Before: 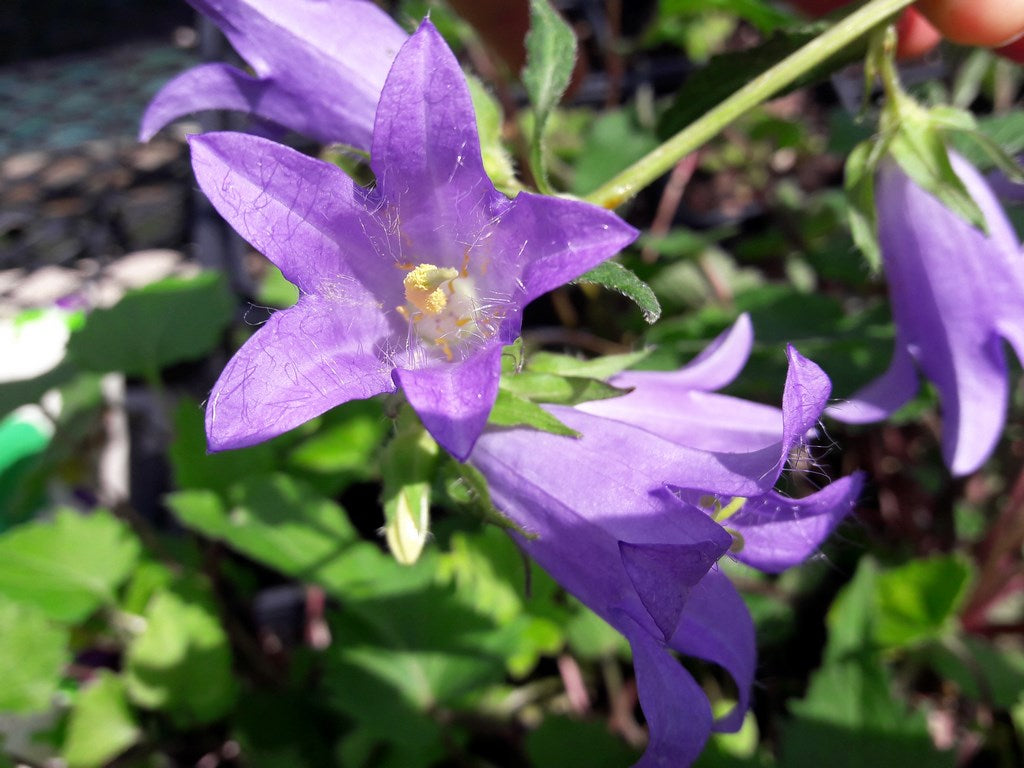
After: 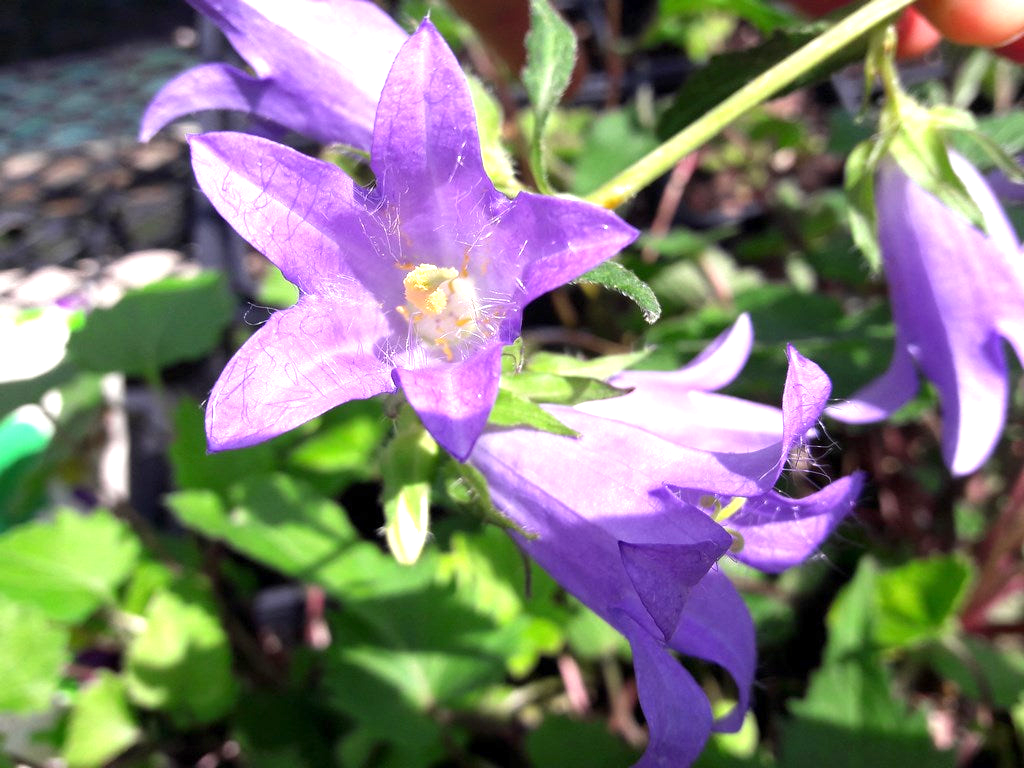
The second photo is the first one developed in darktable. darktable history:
exposure: exposure 0.828 EV, compensate exposure bias true, compensate highlight preservation false
